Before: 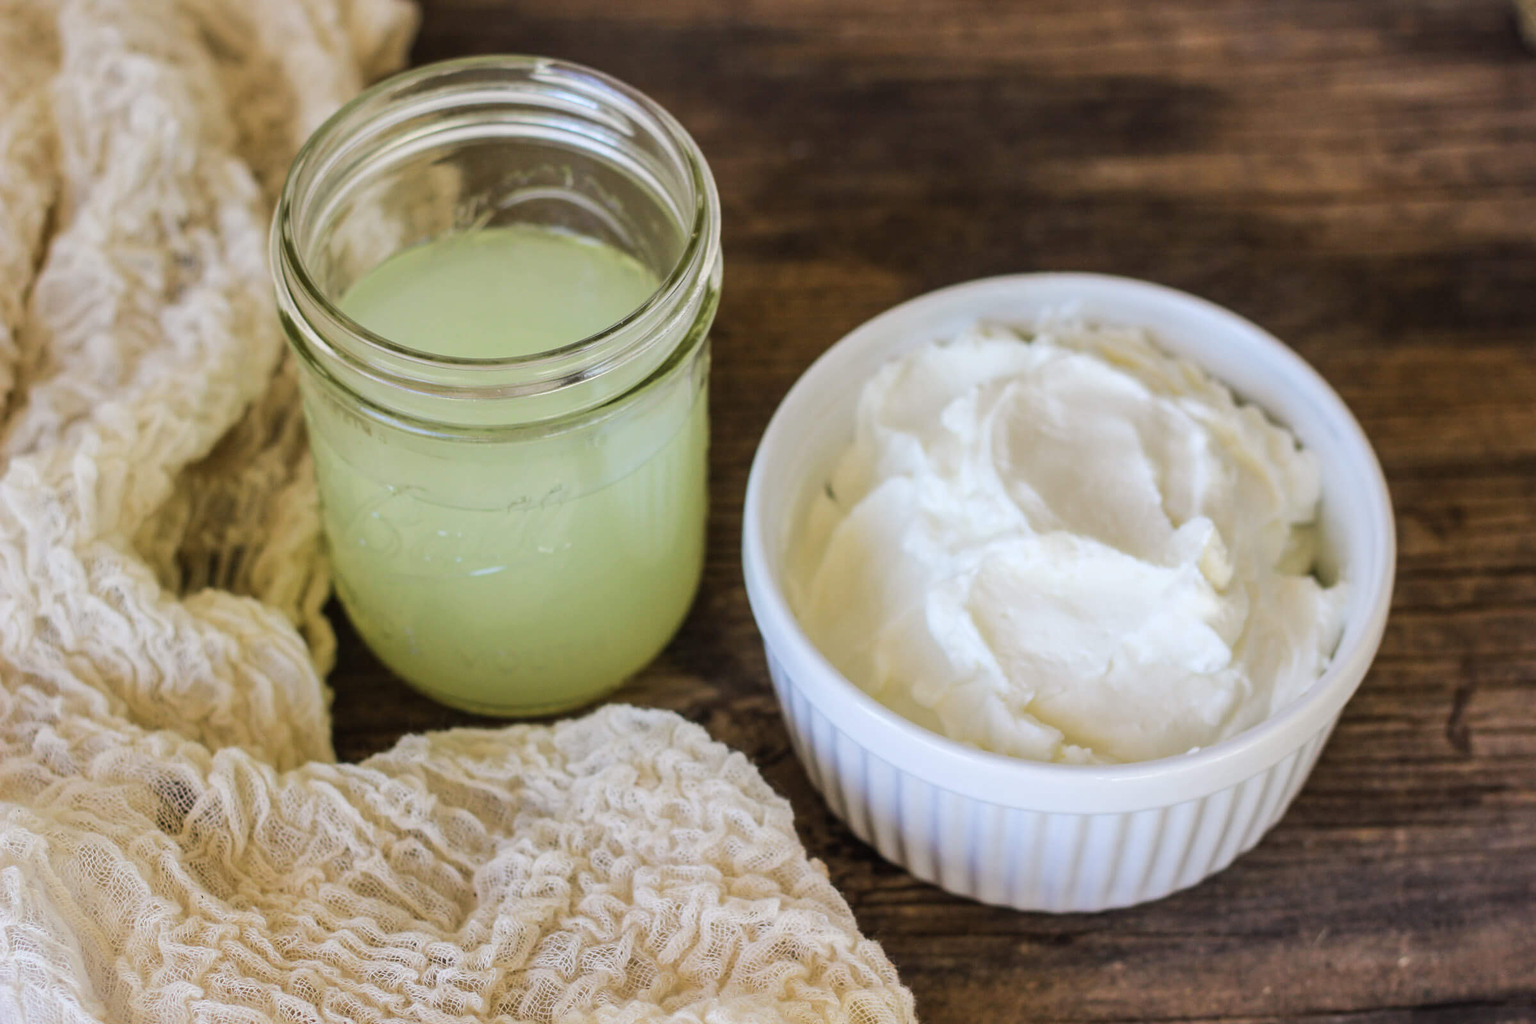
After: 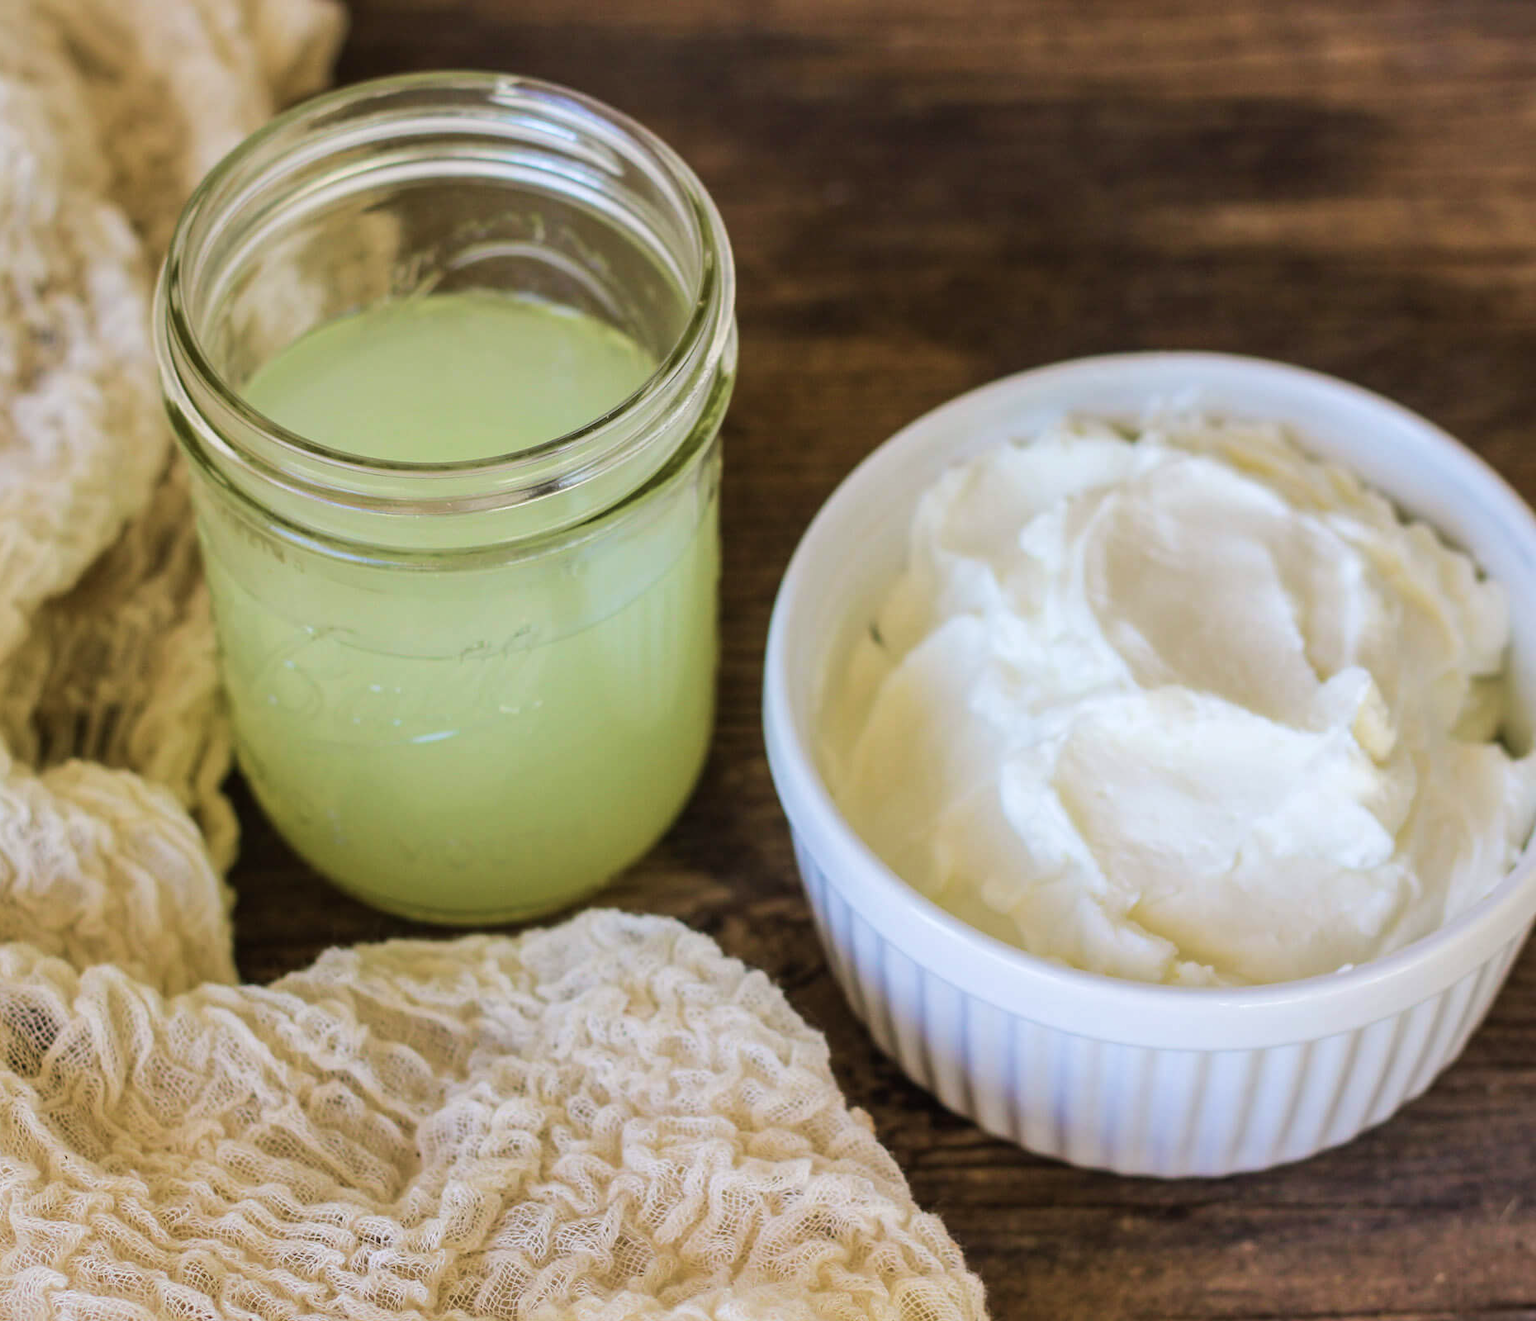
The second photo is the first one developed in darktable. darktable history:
crop: left 9.846%, right 12.634%
velvia: on, module defaults
